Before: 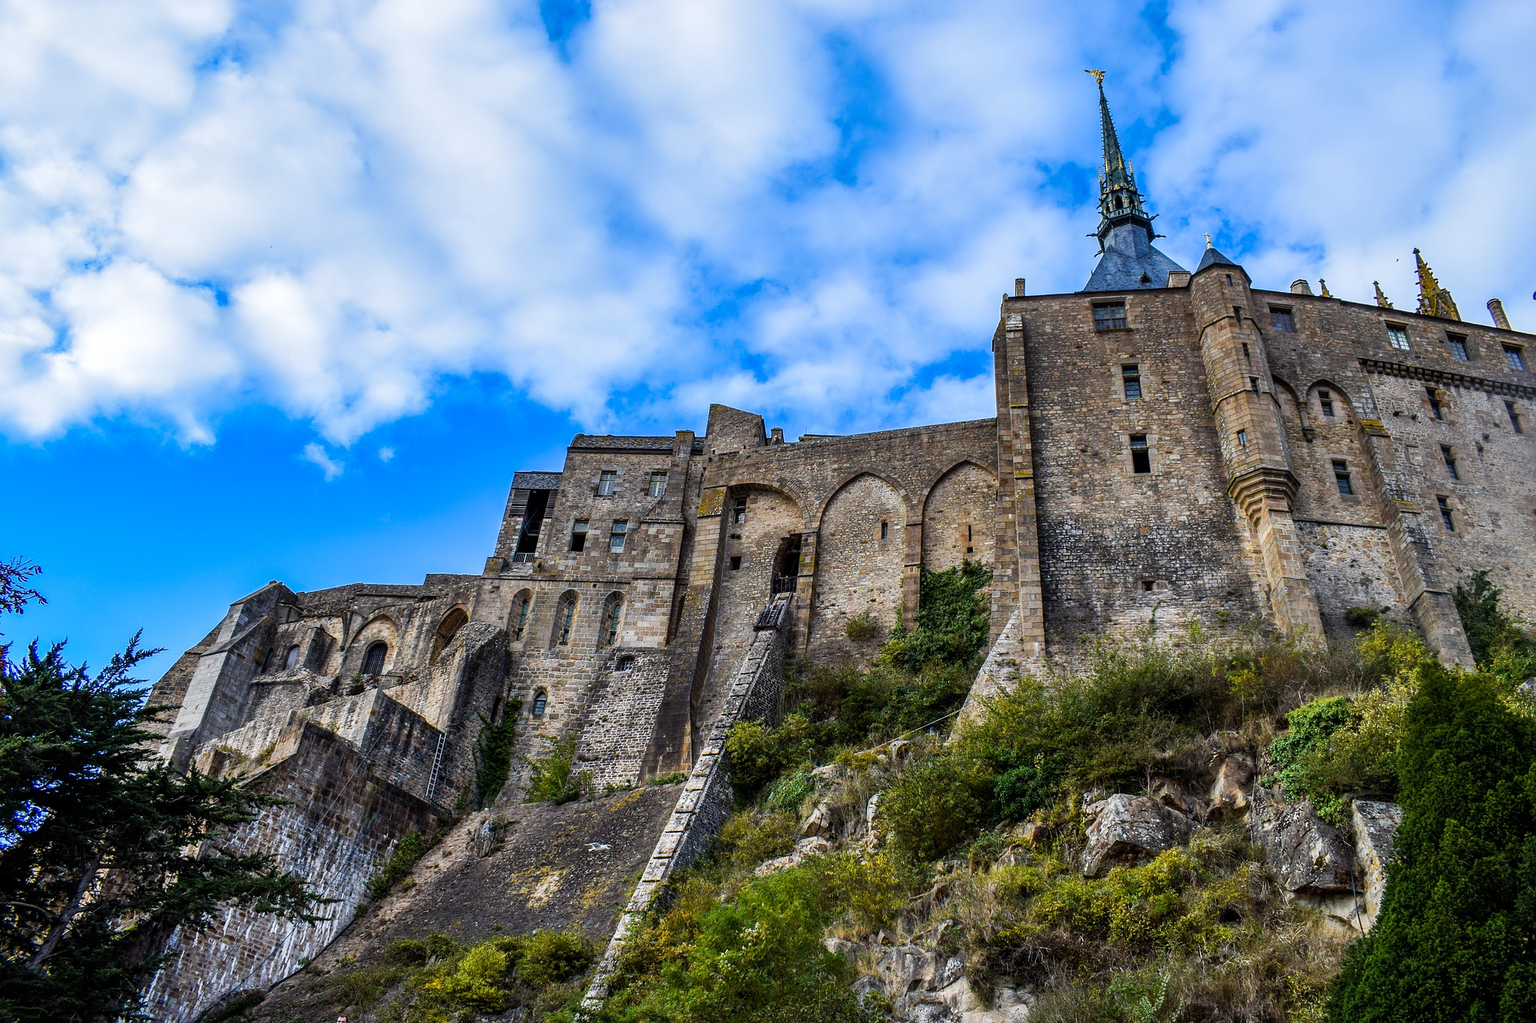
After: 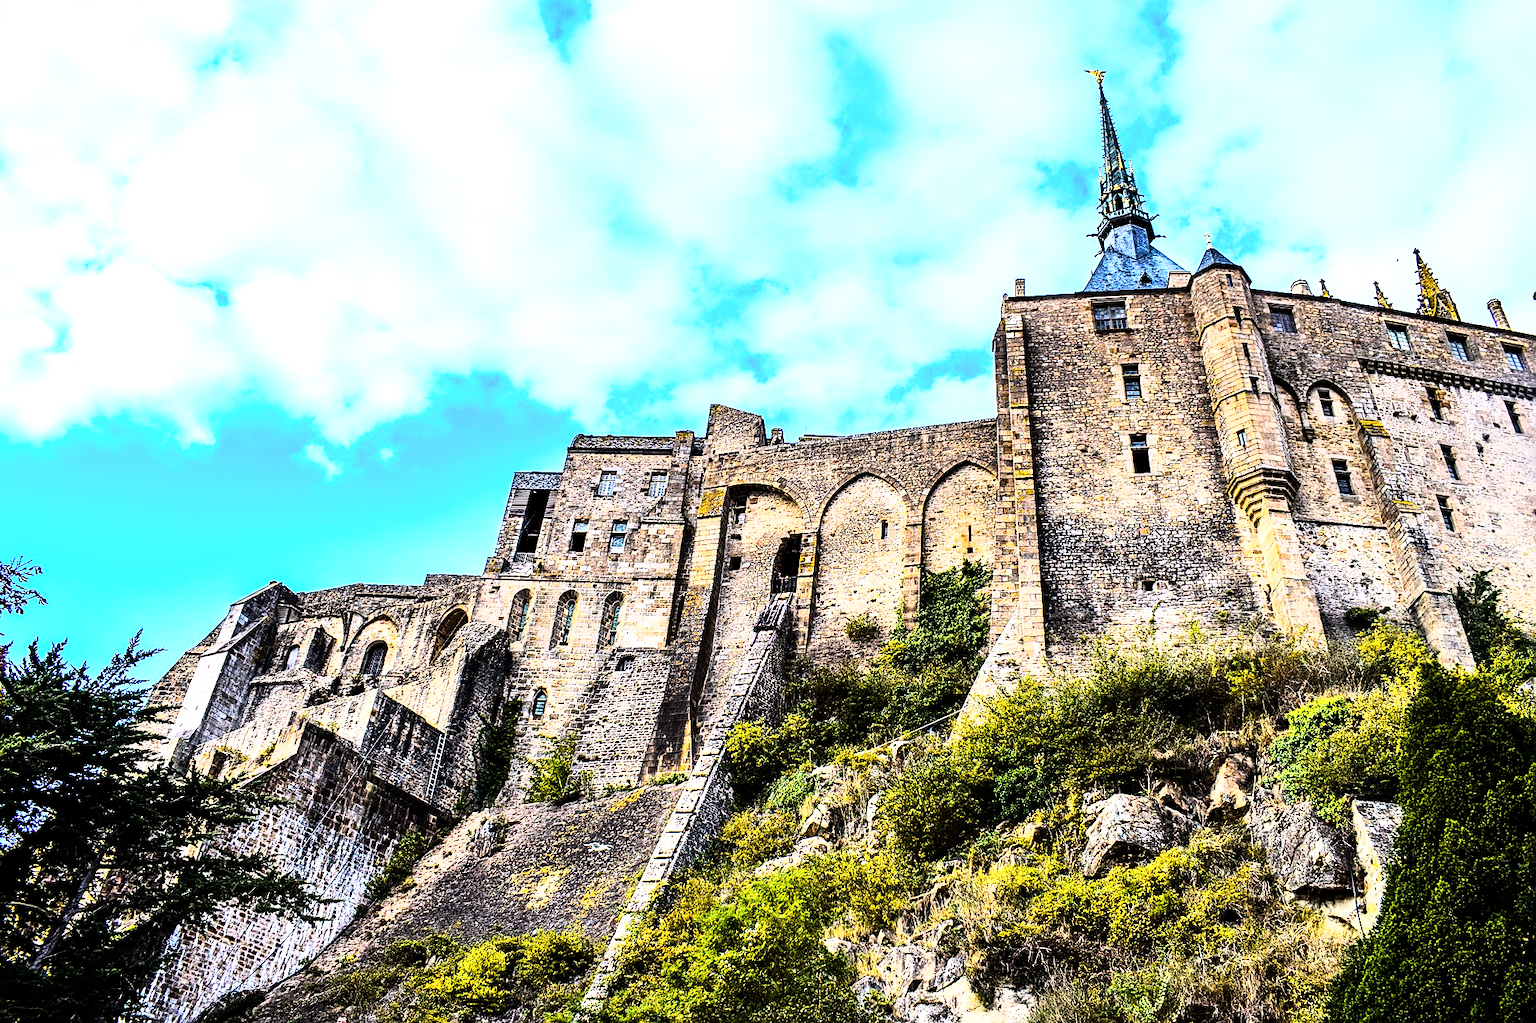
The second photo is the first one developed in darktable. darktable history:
rgb curve: curves: ch0 [(0, 0) (0.21, 0.15) (0.24, 0.21) (0.5, 0.75) (0.75, 0.96) (0.89, 0.99) (1, 1)]; ch1 [(0, 0.02) (0.21, 0.13) (0.25, 0.2) (0.5, 0.67) (0.75, 0.9) (0.89, 0.97) (1, 1)]; ch2 [(0, 0.02) (0.21, 0.13) (0.25, 0.2) (0.5, 0.67) (0.75, 0.9) (0.89, 0.97) (1, 1)], compensate middle gray true
exposure: exposure 0.657 EV, compensate highlight preservation false
sharpen: on, module defaults
color balance rgb: linear chroma grading › global chroma 9%, perceptual saturation grading › global saturation 36%, perceptual saturation grading › shadows 35%, perceptual brilliance grading › global brilliance 15%, perceptual brilliance grading › shadows -35%, global vibrance 15%
color correction: highlights a* 5.59, highlights b* 5.24, saturation 0.68
